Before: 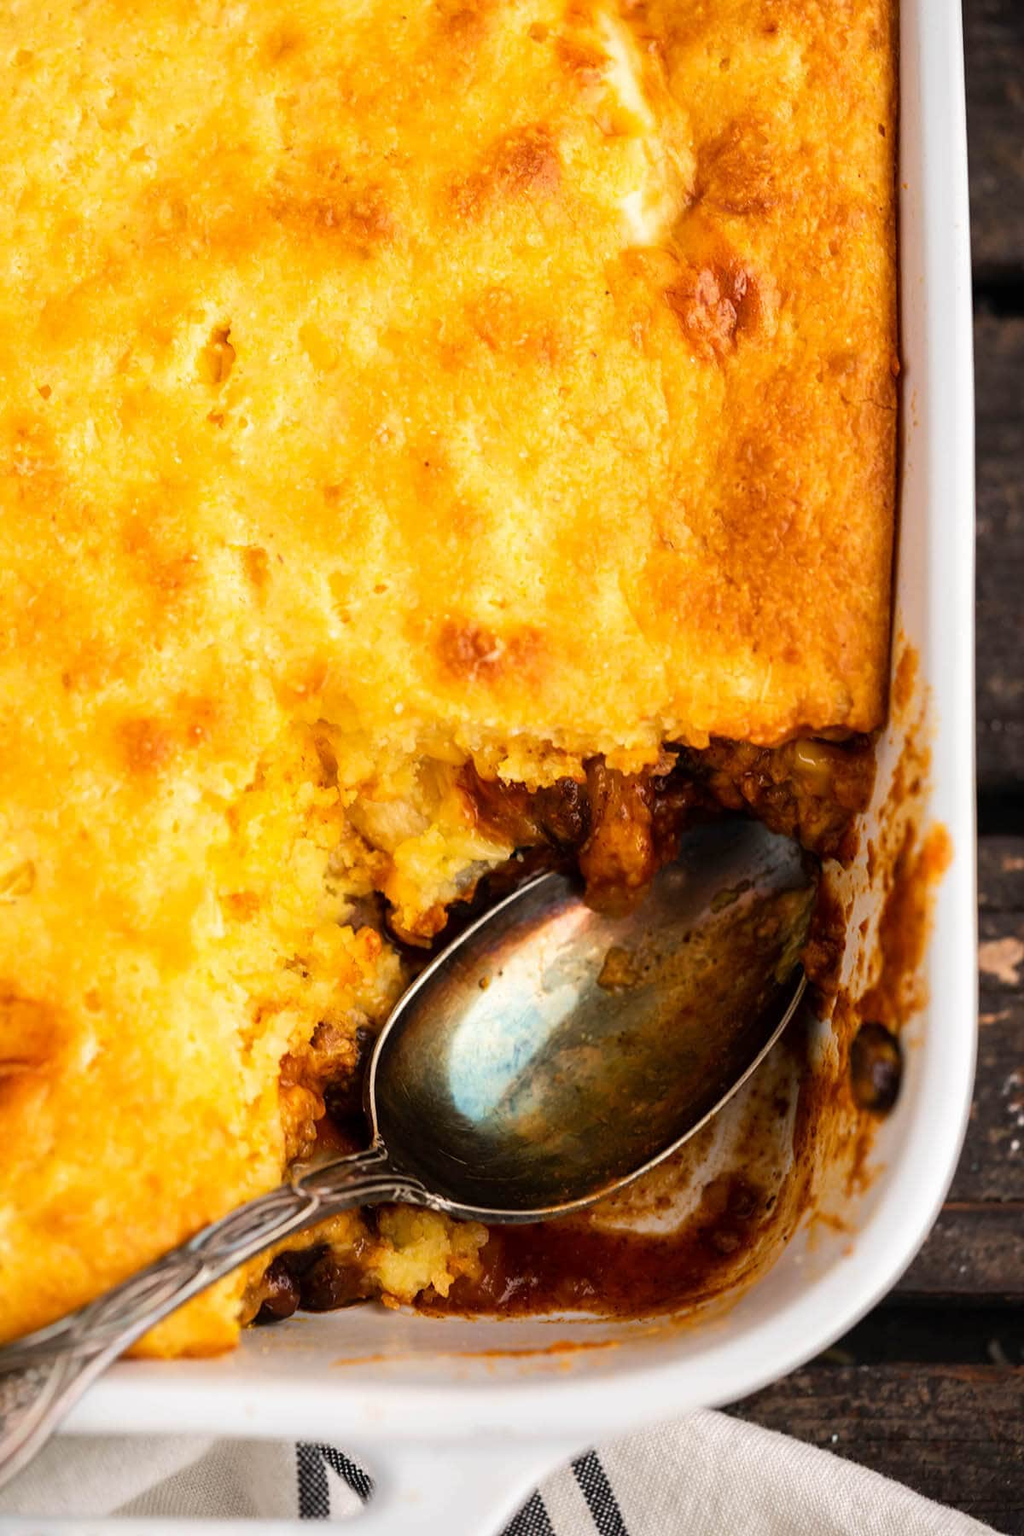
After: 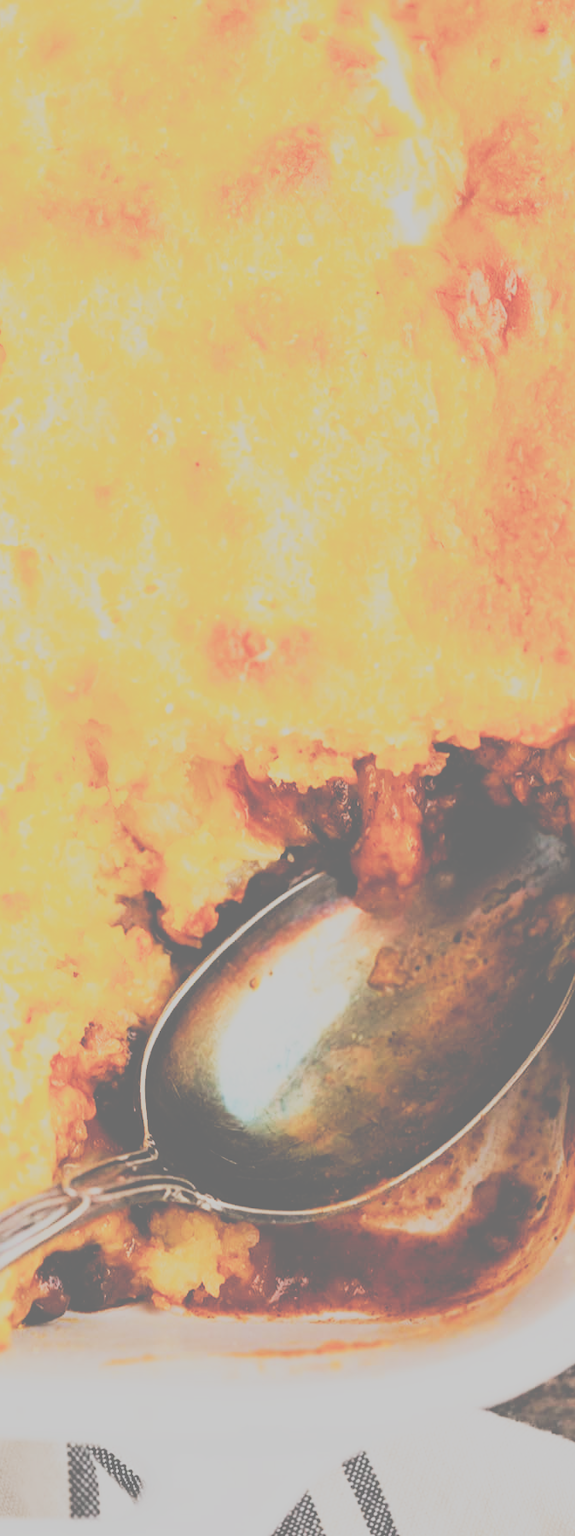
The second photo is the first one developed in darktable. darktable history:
crop and rotate: left 22.436%, right 21.364%
exposure: black level correction 0, exposure 1.193 EV, compensate highlight preservation false
filmic rgb: black relative exposure -6.15 EV, white relative exposure 6.95 EV, threshold 5.99 EV, hardness 2.25, enable highlight reconstruction true
contrast brightness saturation: contrast -0.137, brightness 0.046, saturation -0.128
tone curve: curves: ch0 [(0, 0) (0.003, 0.449) (0.011, 0.449) (0.025, 0.449) (0.044, 0.45) (0.069, 0.453) (0.1, 0.453) (0.136, 0.455) (0.177, 0.458) (0.224, 0.462) (0.277, 0.47) (0.335, 0.491) (0.399, 0.522) (0.468, 0.561) (0.543, 0.619) (0.623, 0.69) (0.709, 0.756) (0.801, 0.802) (0.898, 0.825) (1, 1)], preserve colors none
